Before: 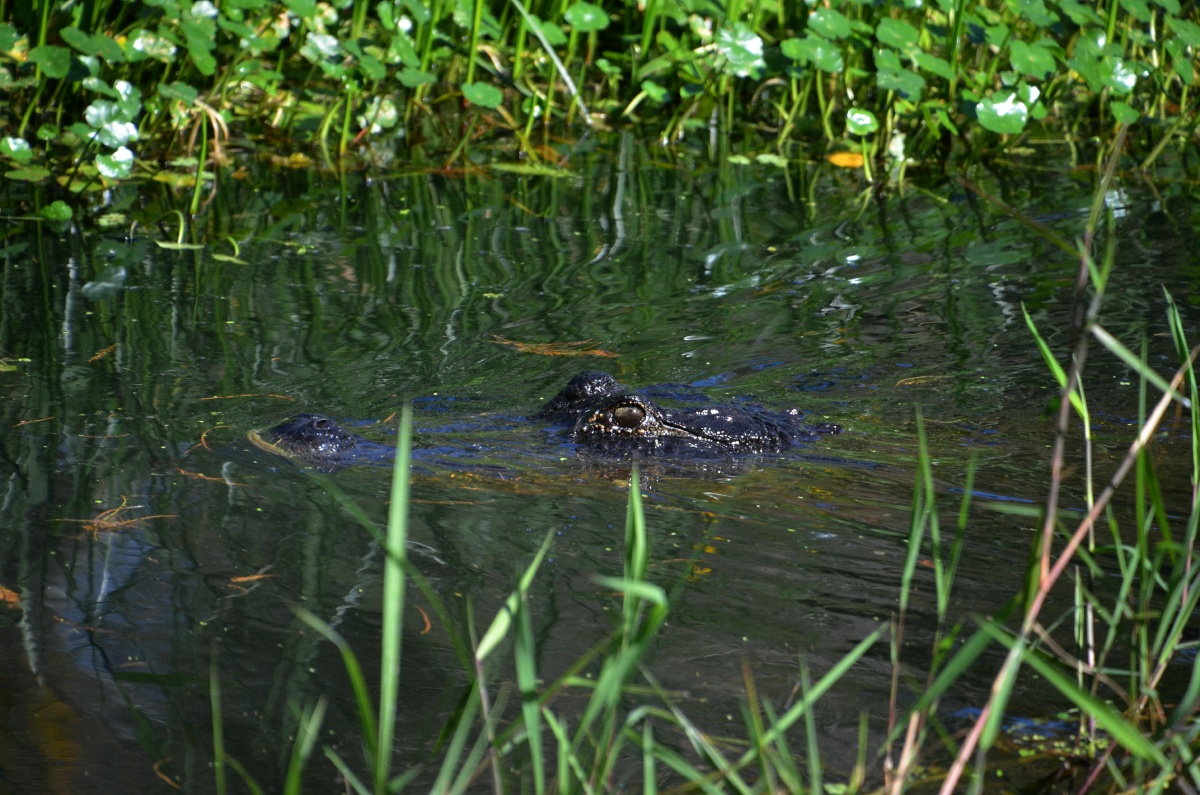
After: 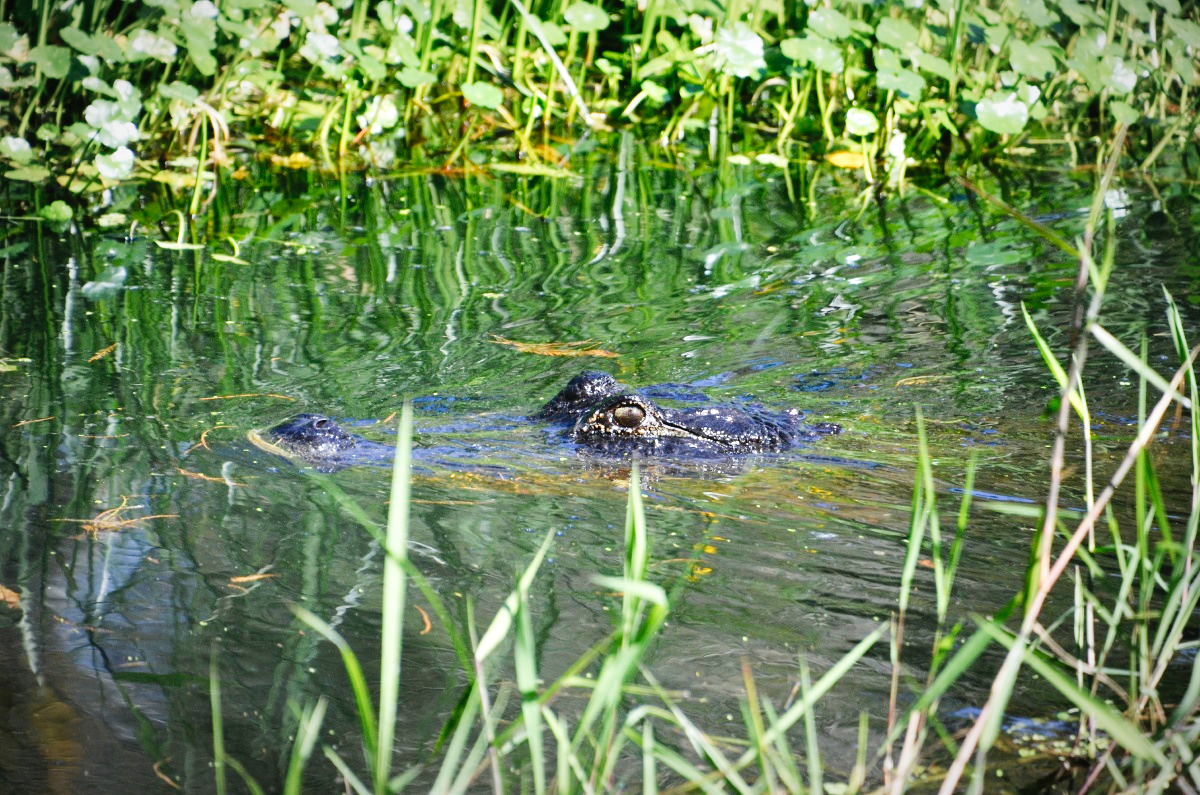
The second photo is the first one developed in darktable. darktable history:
tone curve: curves: ch0 [(0, 0) (0.084, 0.074) (0.2, 0.297) (0.363, 0.591) (0.495, 0.765) (0.68, 0.901) (0.851, 0.967) (1, 1)], preserve colors none
exposure: black level correction -0.002, exposure 0.529 EV, compensate highlight preservation false
vignetting: fall-off radius 70.04%, automatic ratio true
